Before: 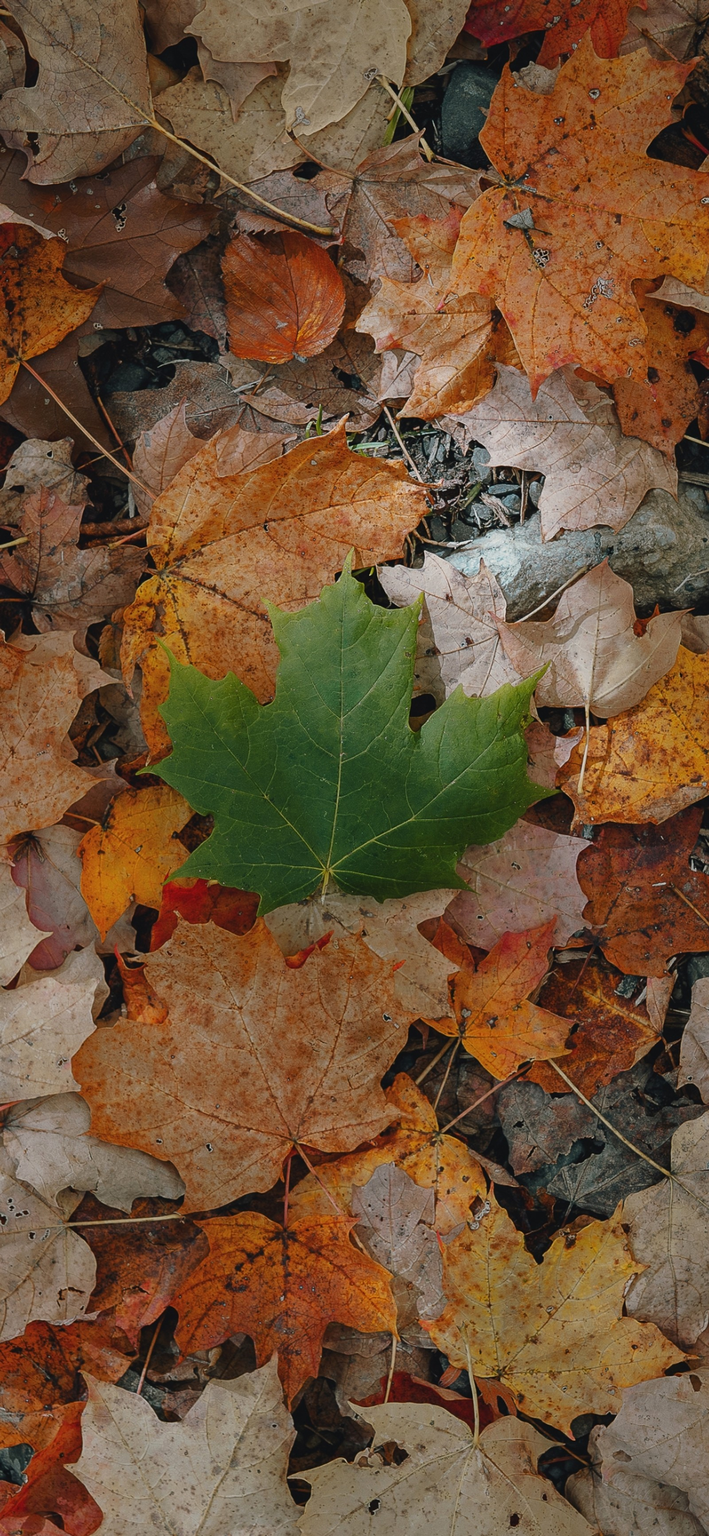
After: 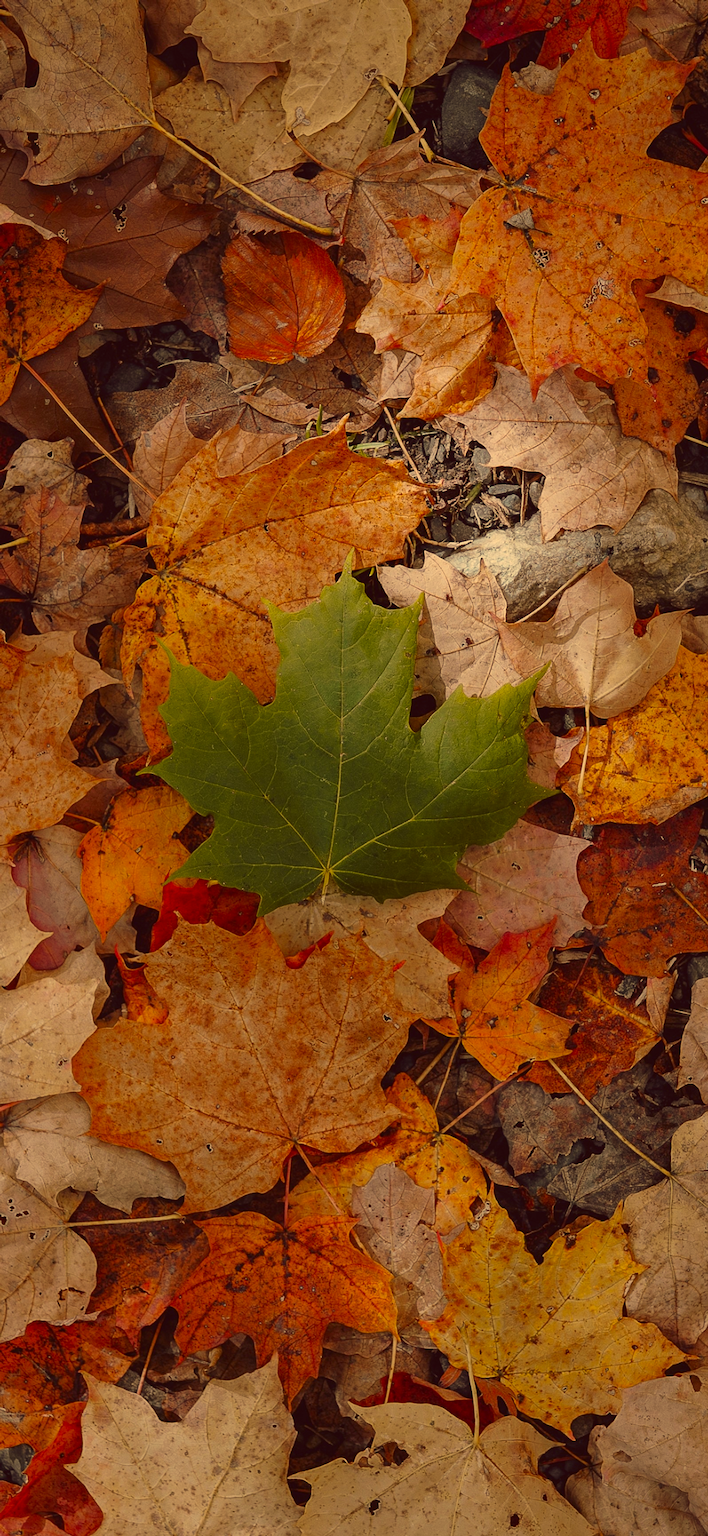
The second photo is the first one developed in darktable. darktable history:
color correction: highlights a* 9.8, highlights b* 39.08, shadows a* 14.19, shadows b* 3.3
